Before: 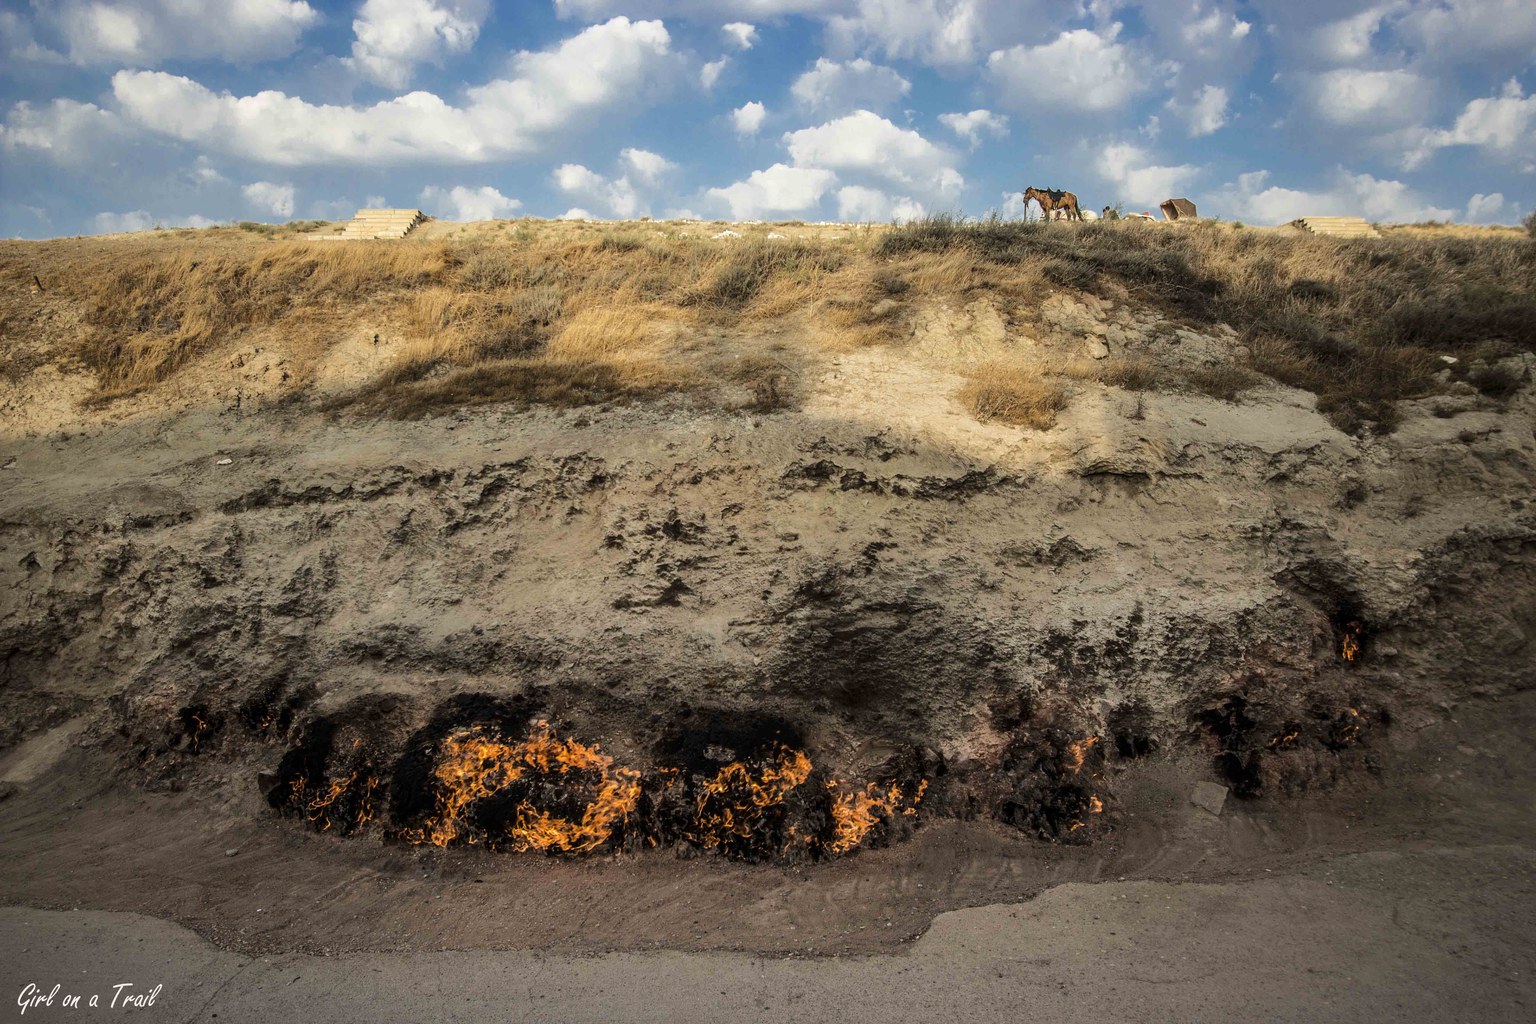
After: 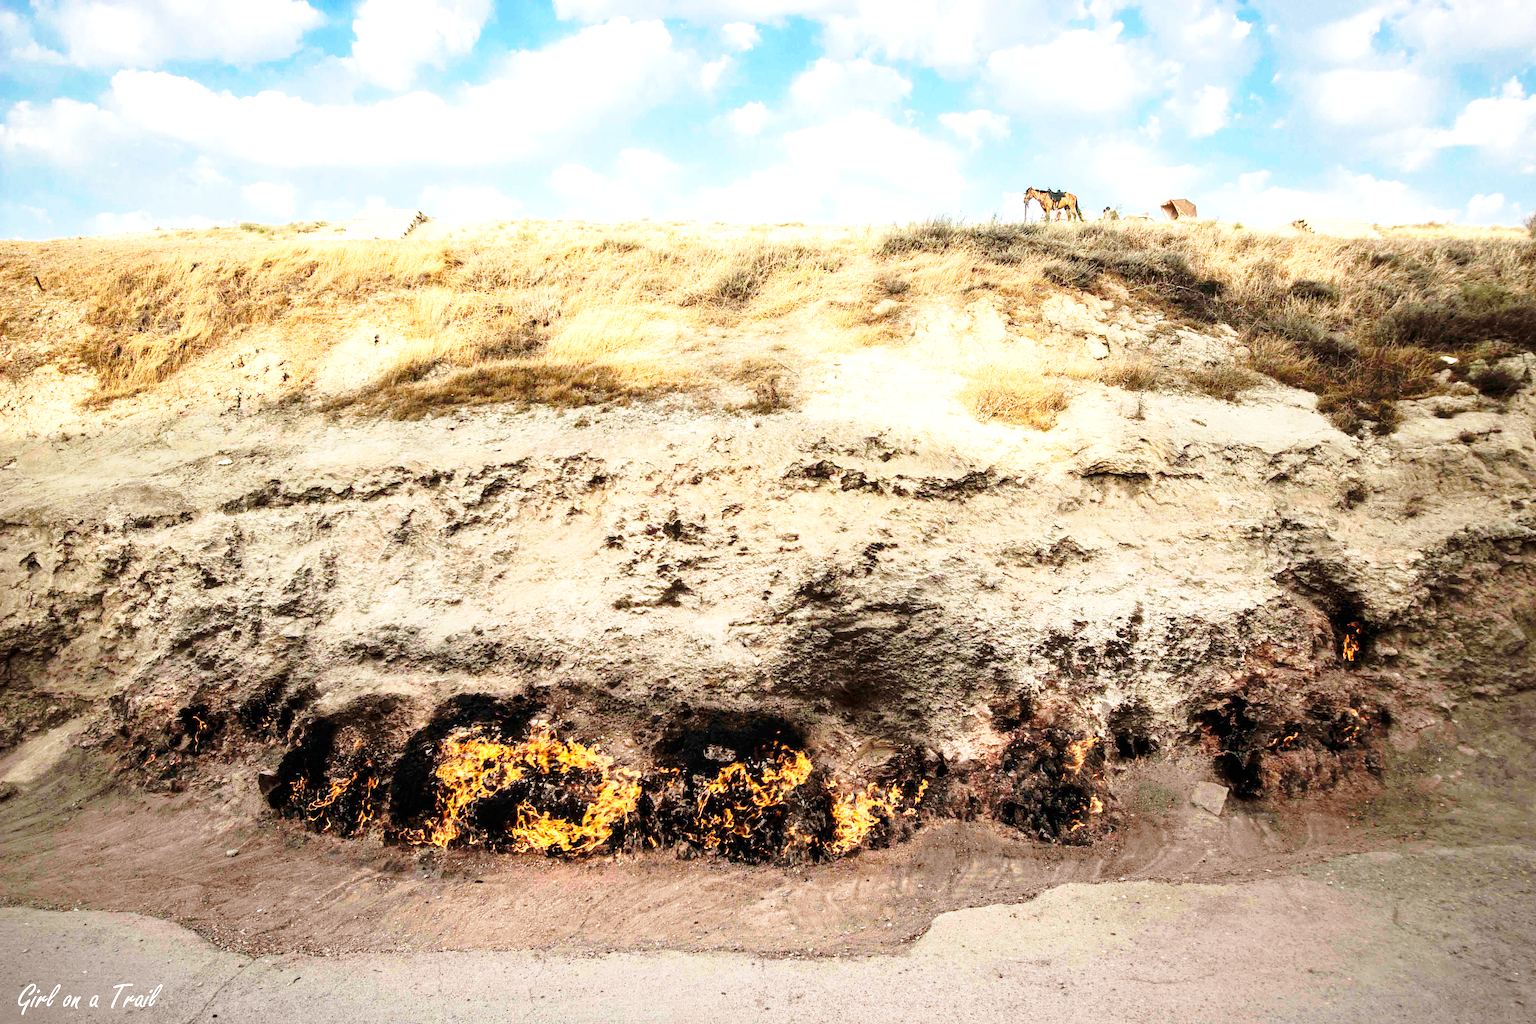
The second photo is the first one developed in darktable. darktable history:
base curve: curves: ch0 [(0, 0) (0.028, 0.03) (0.121, 0.232) (0.46, 0.748) (0.859, 0.968) (1, 1)], preserve colors none
exposure: black level correction 0, exposure 1.2 EV, compensate exposure bias true, compensate highlight preservation false
